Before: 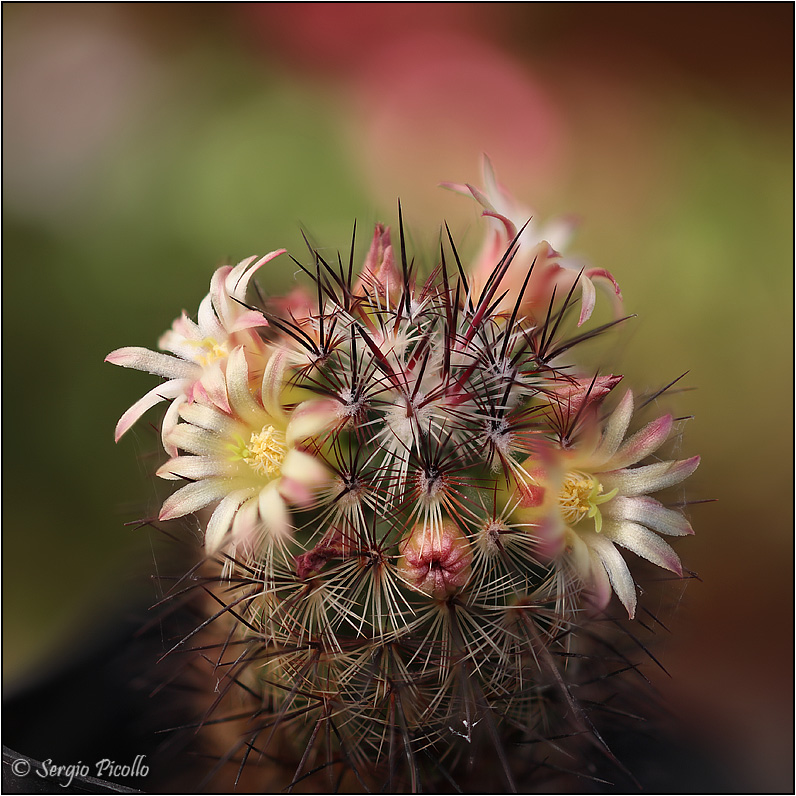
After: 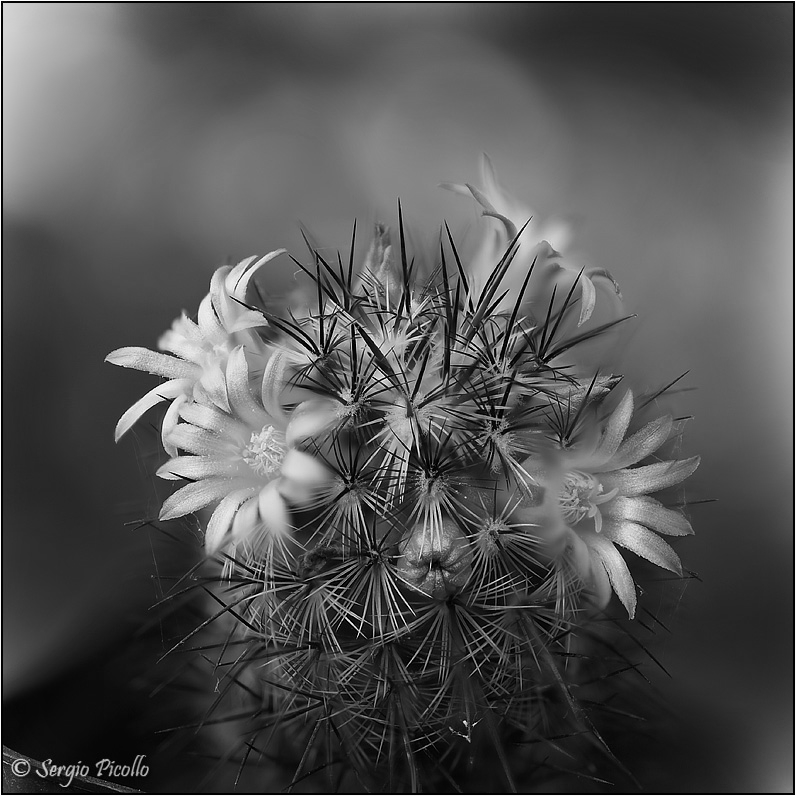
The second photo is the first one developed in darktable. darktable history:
shadows and highlights: shadows -21.83, highlights 99.76, soften with gaussian
color calibration: output gray [0.267, 0.423, 0.261, 0], illuminant as shot in camera, x 0.358, y 0.373, temperature 4628.91 K
